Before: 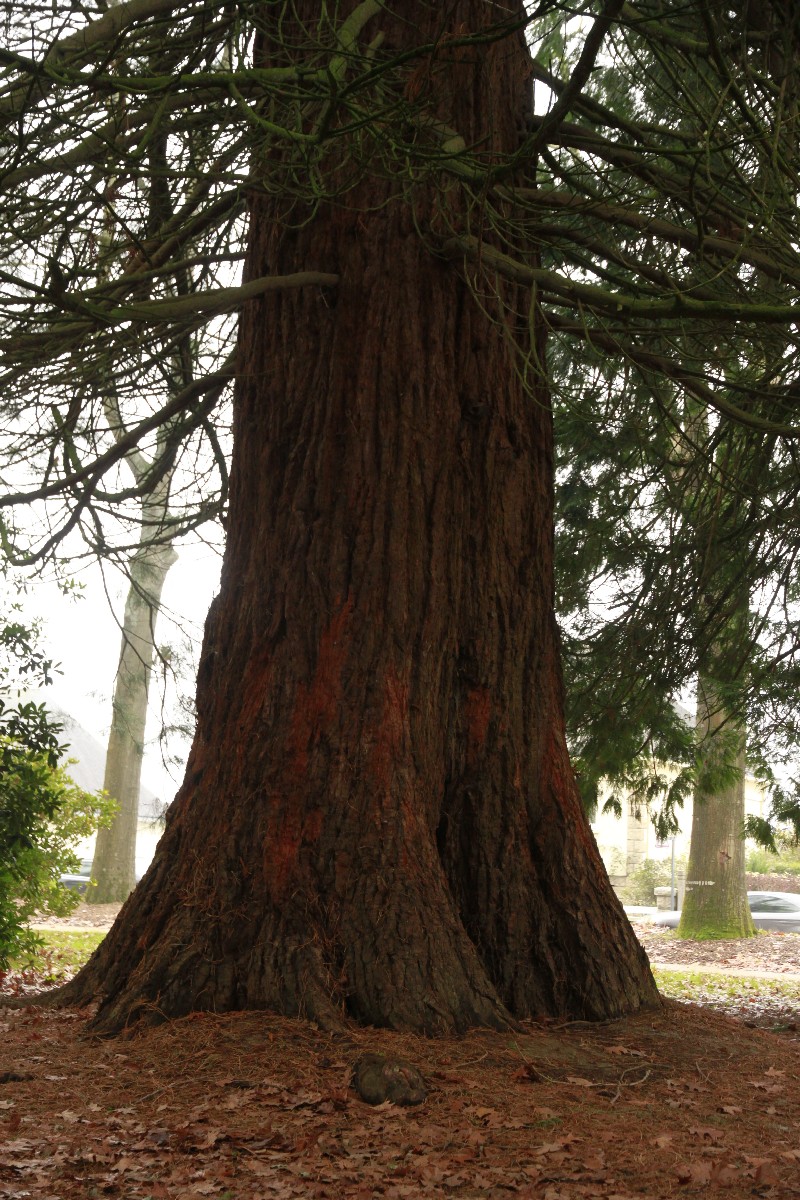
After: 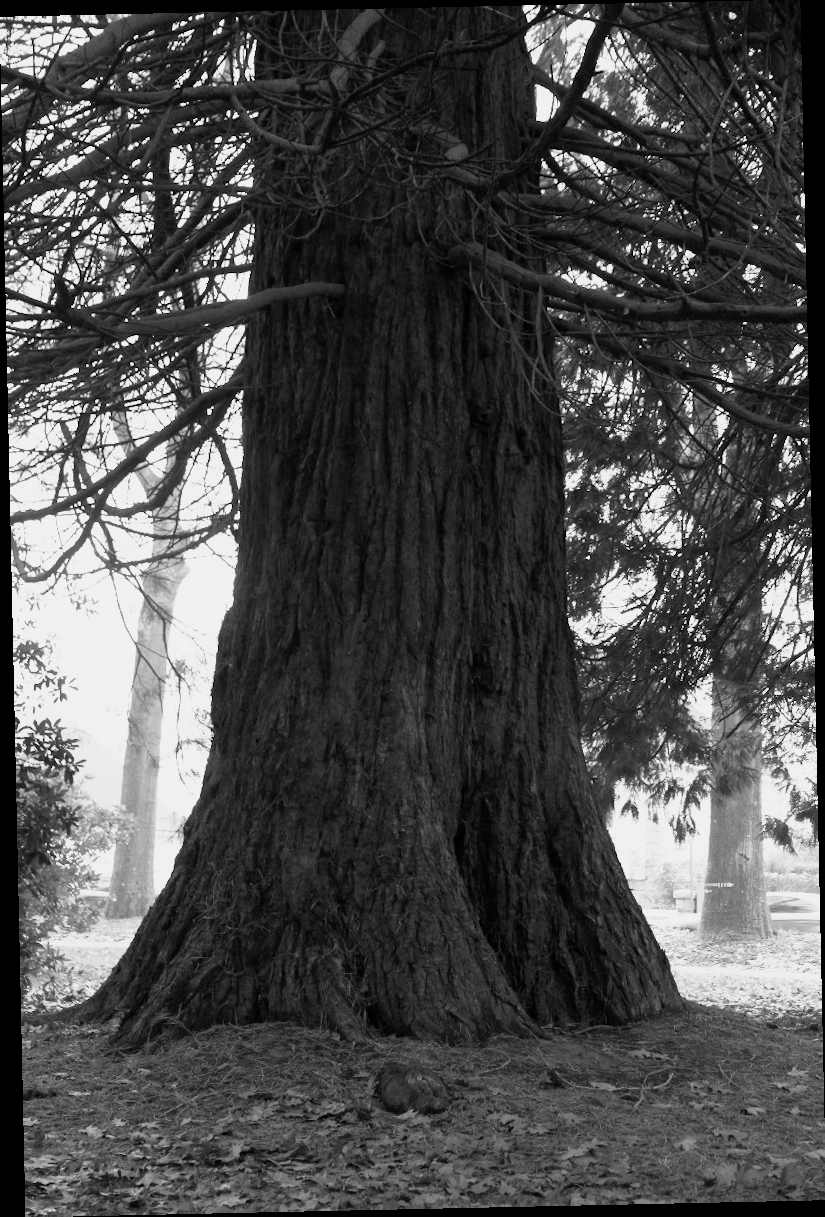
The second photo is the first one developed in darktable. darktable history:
base curve: curves: ch0 [(0, 0) (0.088, 0.125) (0.176, 0.251) (0.354, 0.501) (0.613, 0.749) (1, 0.877)], preserve colors none
monochrome: size 3.1
rotate and perspective: rotation -1.24°, automatic cropping off
